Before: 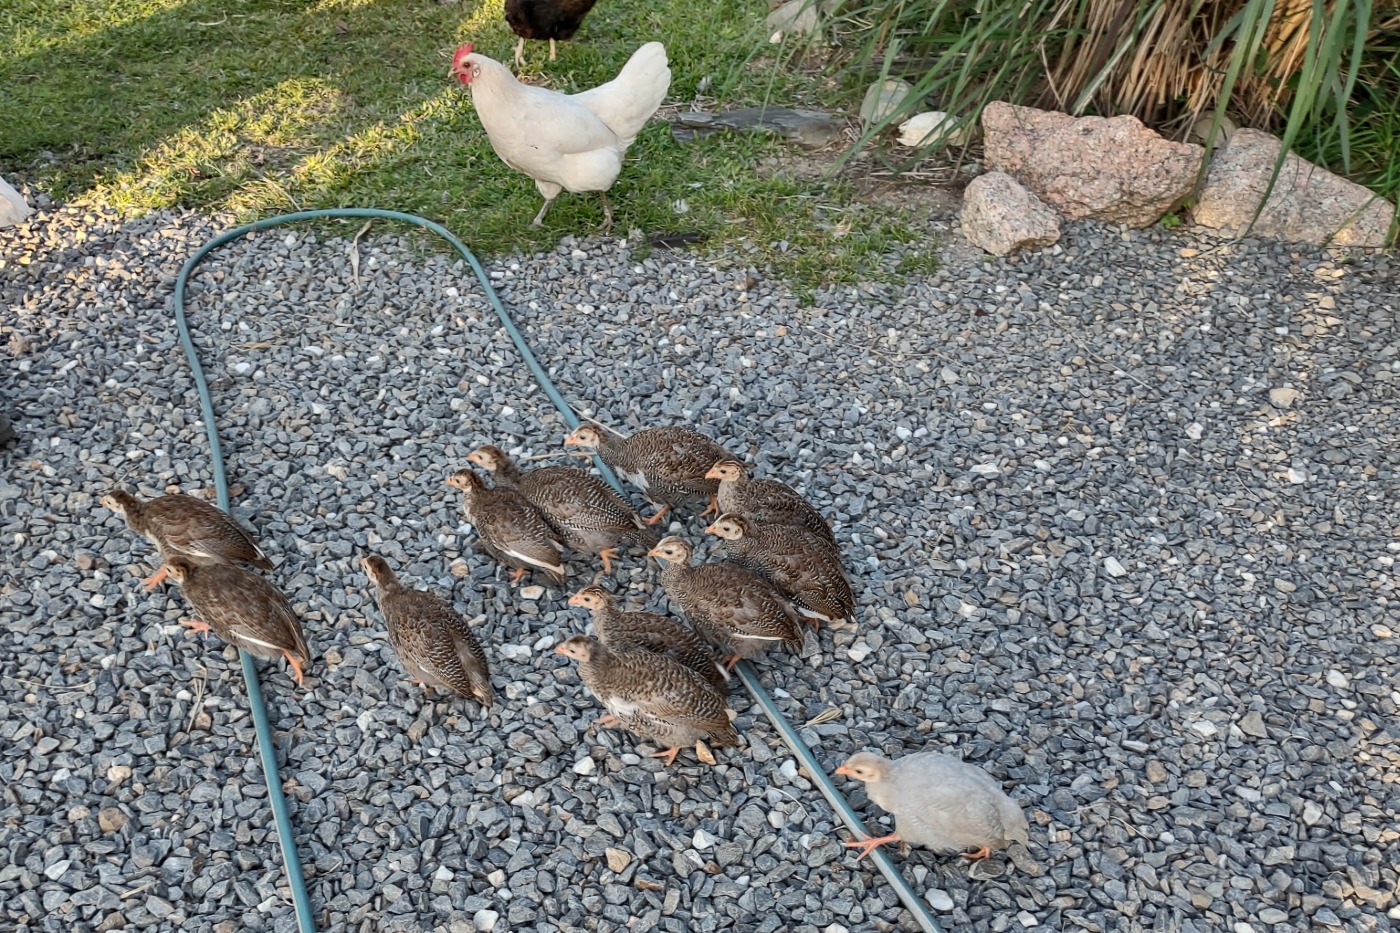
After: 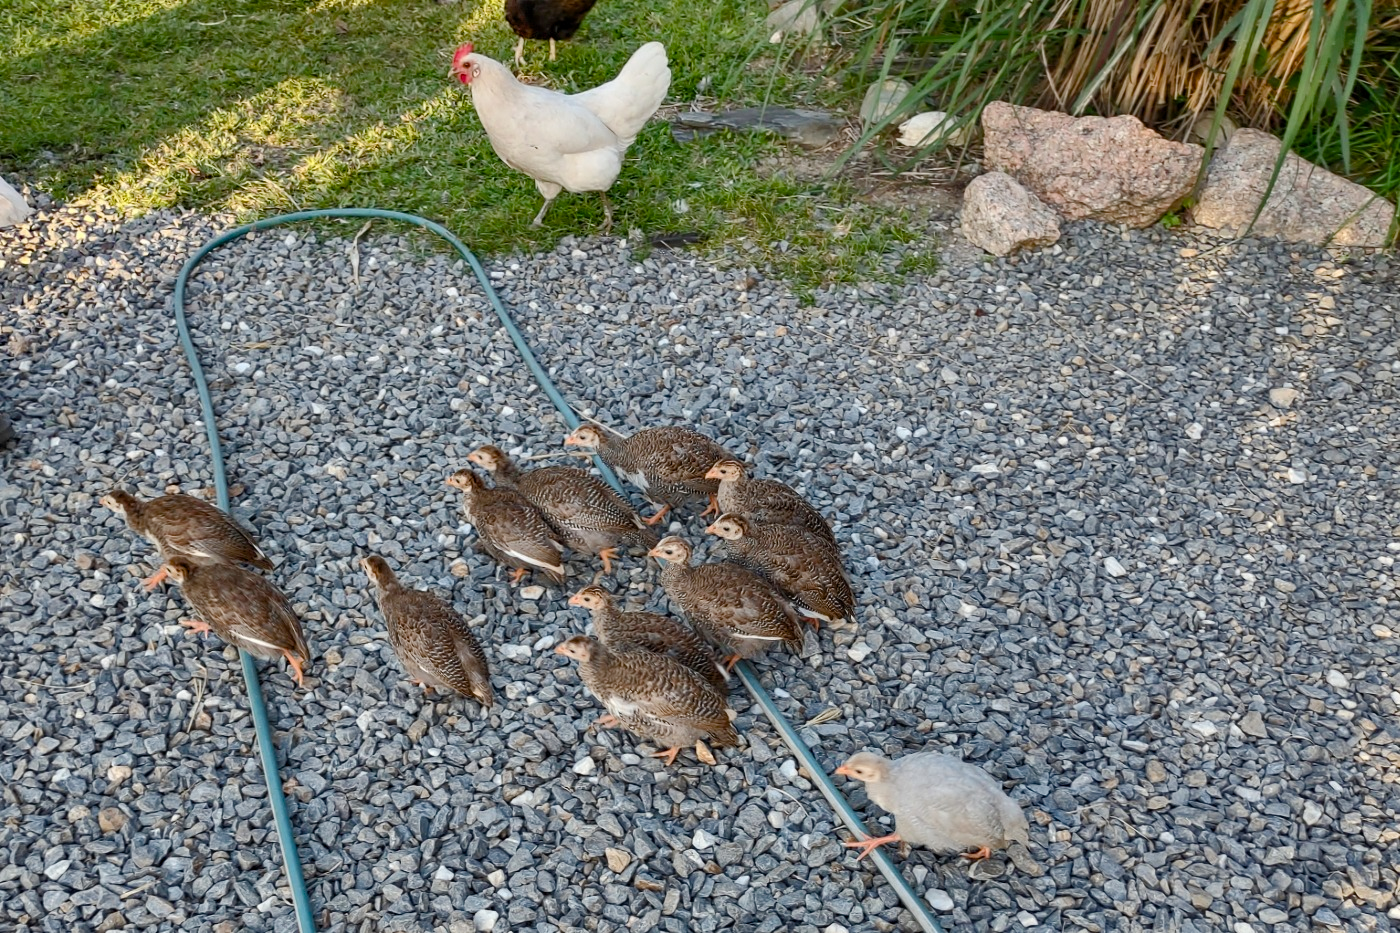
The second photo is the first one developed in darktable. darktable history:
color balance rgb: perceptual saturation grading › global saturation 20%, perceptual saturation grading › highlights -25.59%, perceptual saturation grading › shadows 49.691%
